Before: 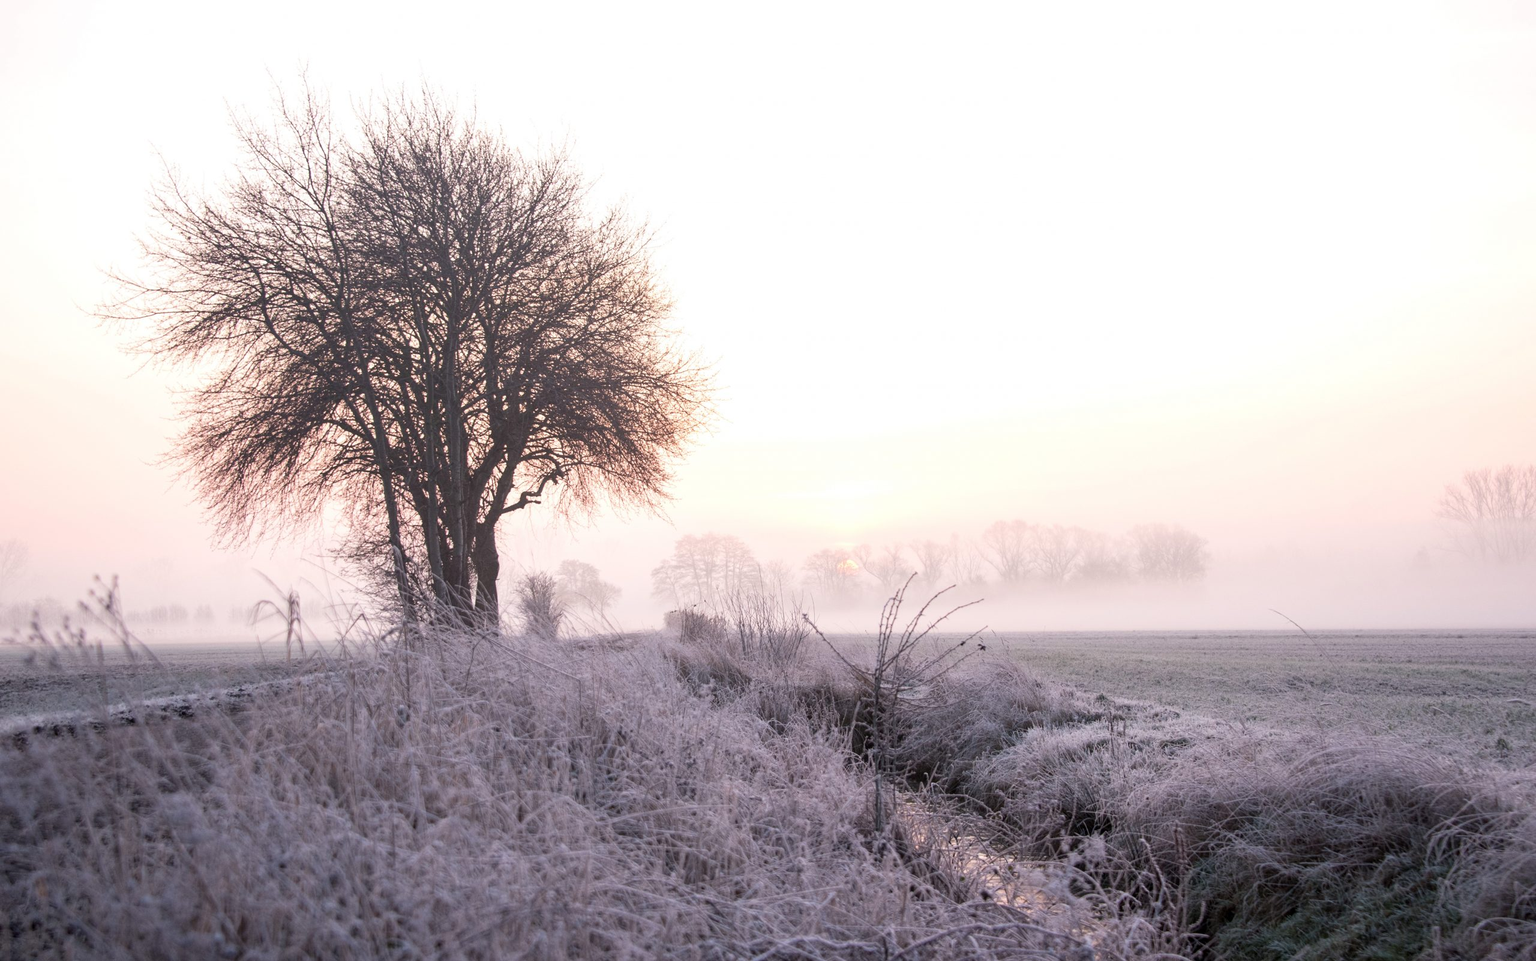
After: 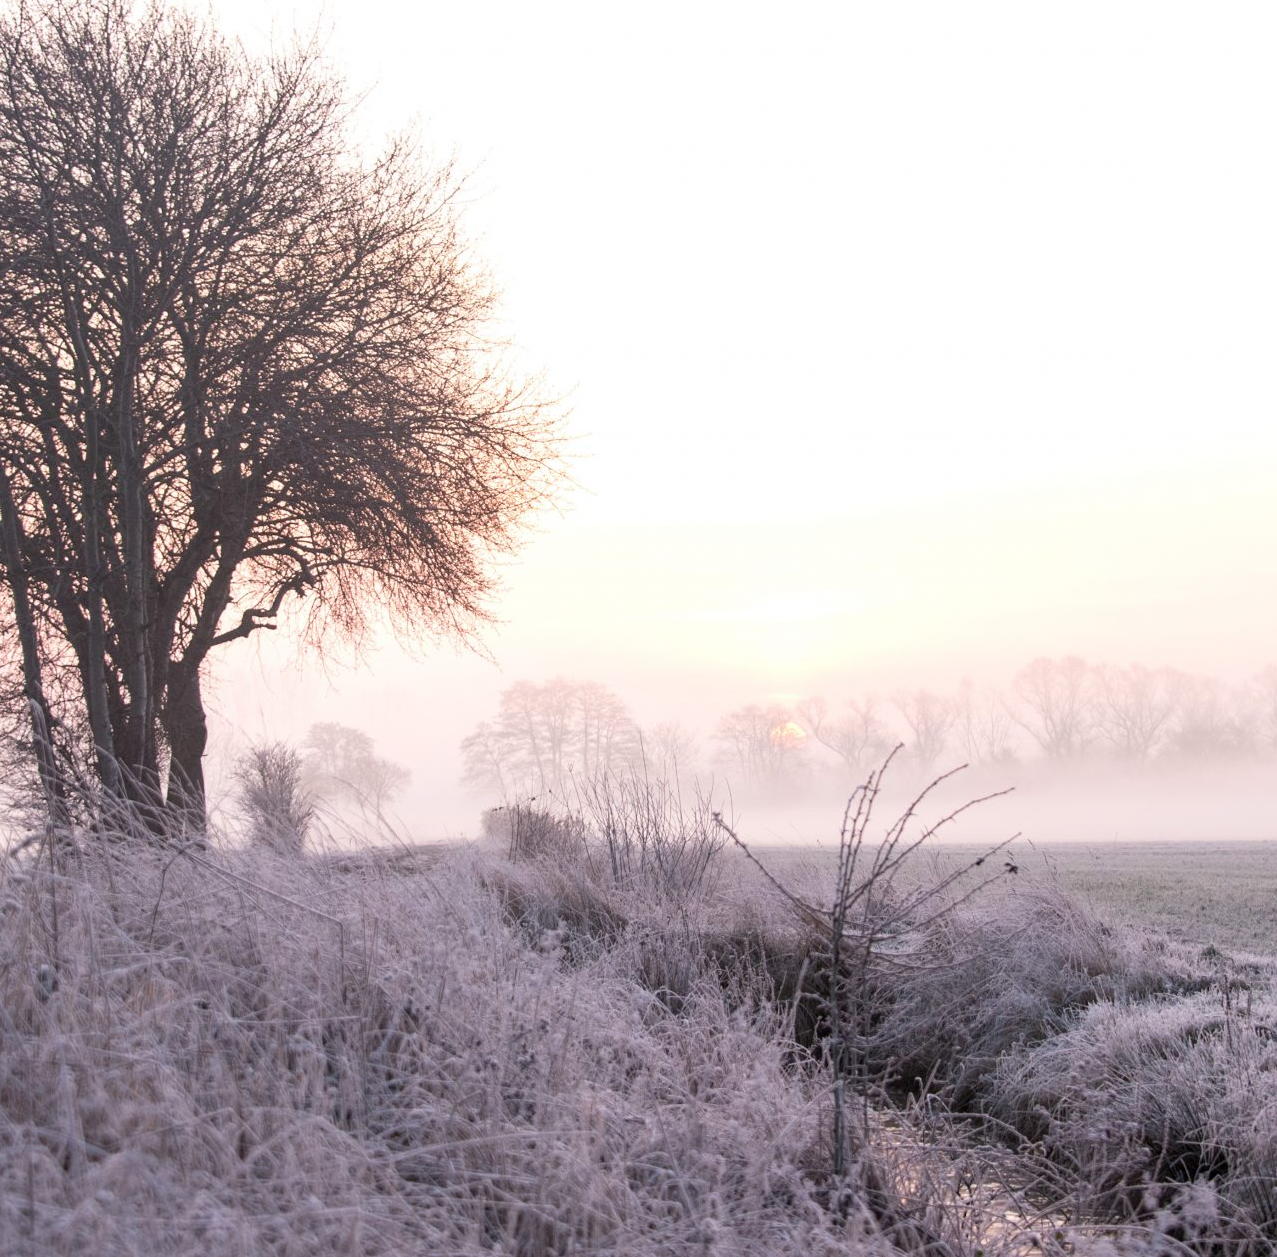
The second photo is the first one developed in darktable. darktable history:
crop and rotate: angle 0.013°, left 24.405%, top 13.147%, right 25.668%, bottom 8.273%
